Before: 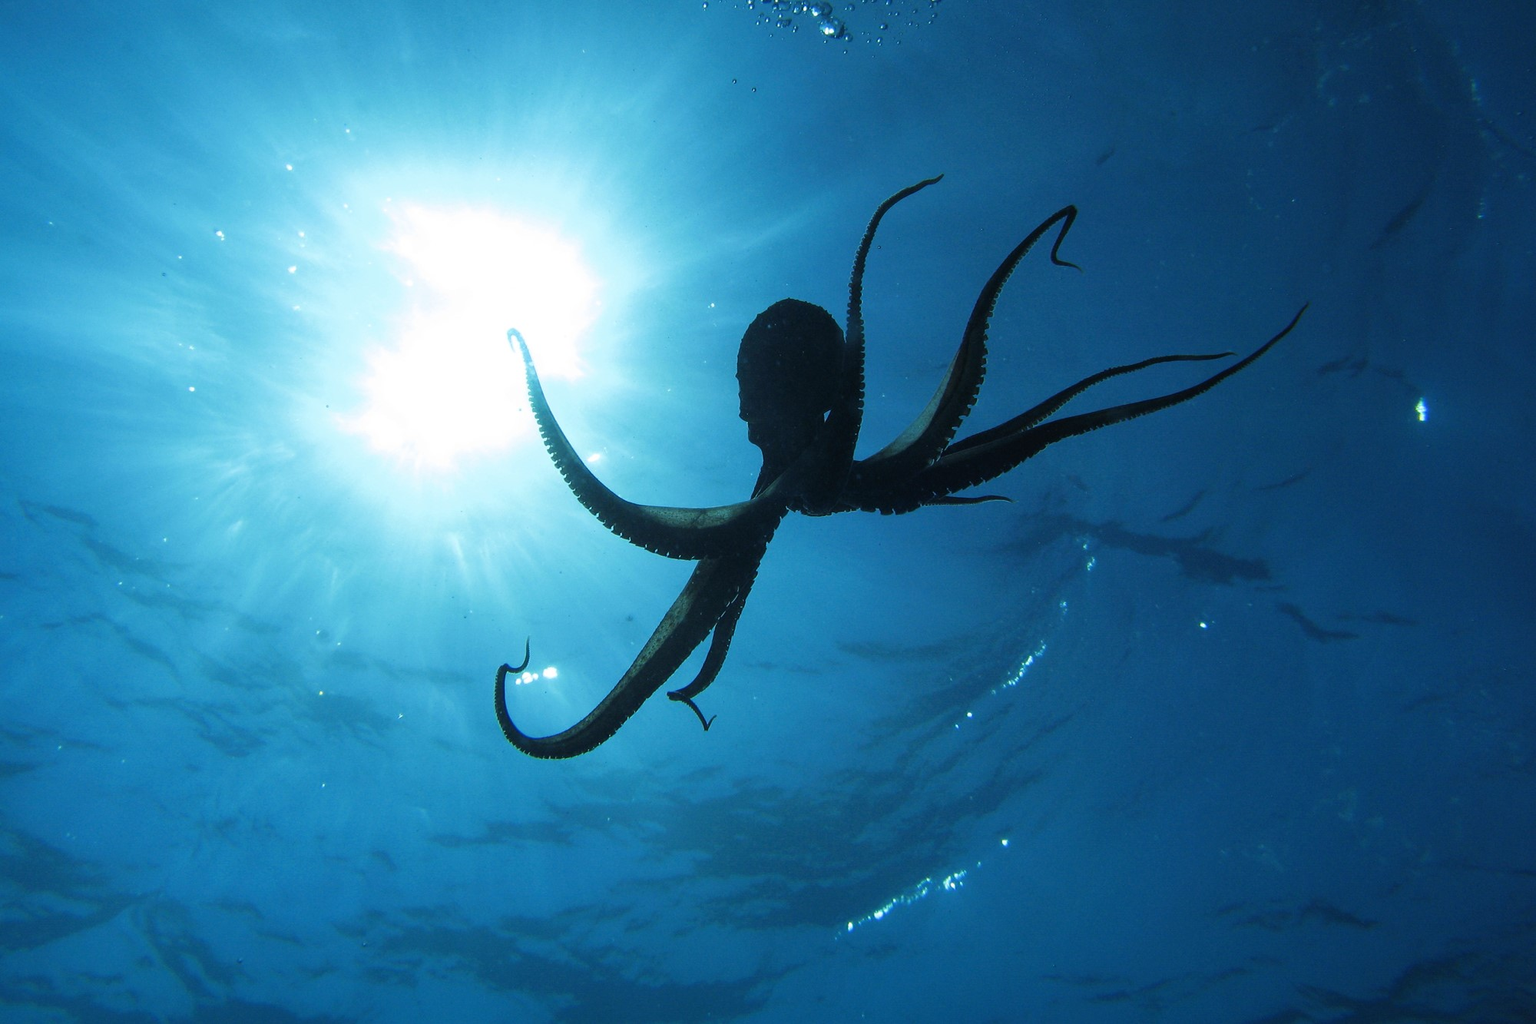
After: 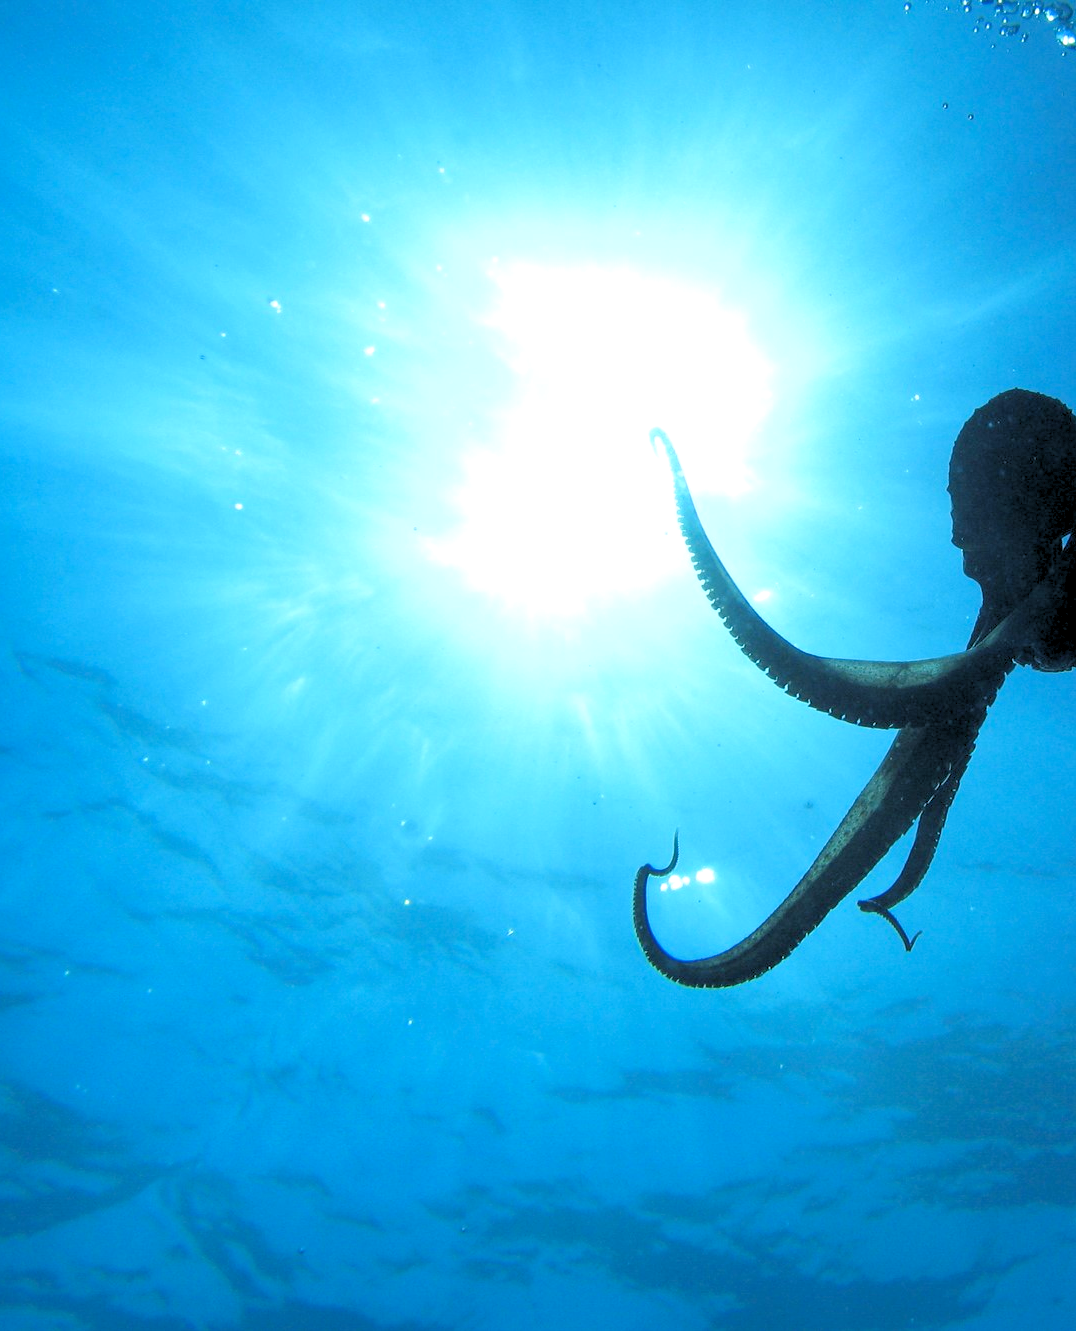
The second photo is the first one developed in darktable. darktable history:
crop: left 0.587%, right 45.588%, bottom 0.086%
tone equalizer: on, module defaults
color correction: highlights a* -0.137, highlights b* -5.91, shadows a* -0.137, shadows b* -0.137
rgb levels: preserve colors sum RGB, levels [[0.038, 0.433, 0.934], [0, 0.5, 1], [0, 0.5, 1]]
exposure: black level correction 0, exposure 0.7 EV, compensate exposure bias true, compensate highlight preservation false
